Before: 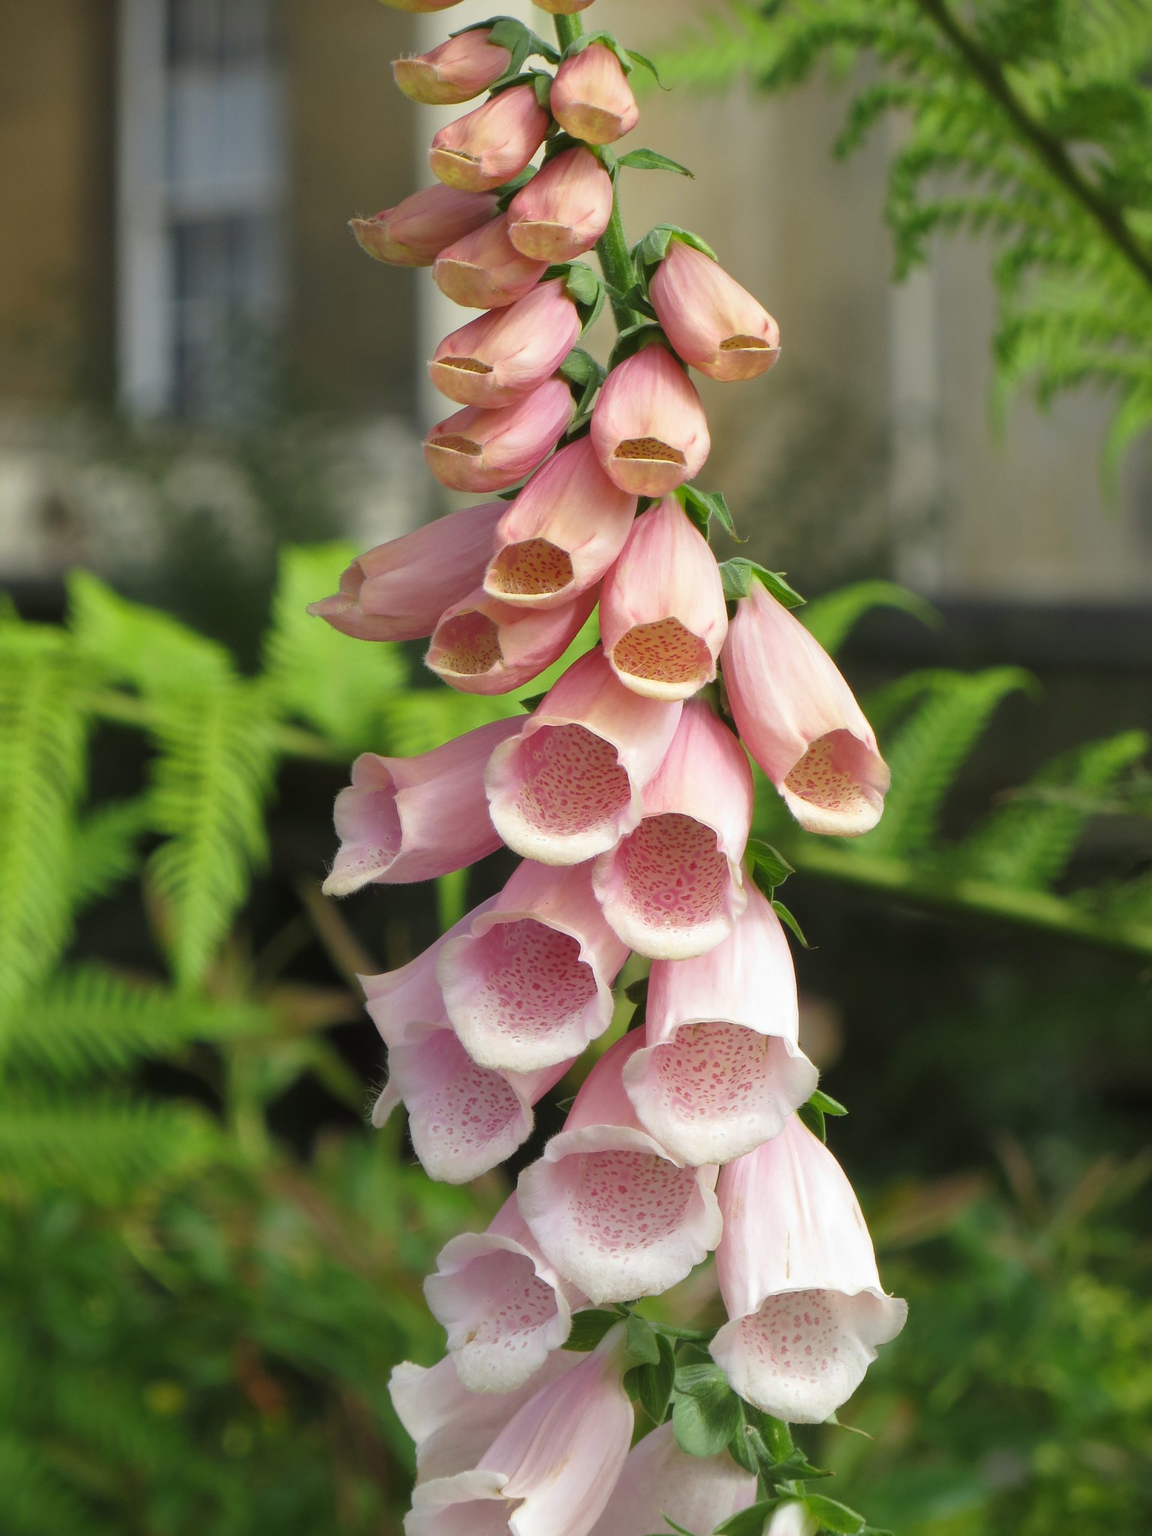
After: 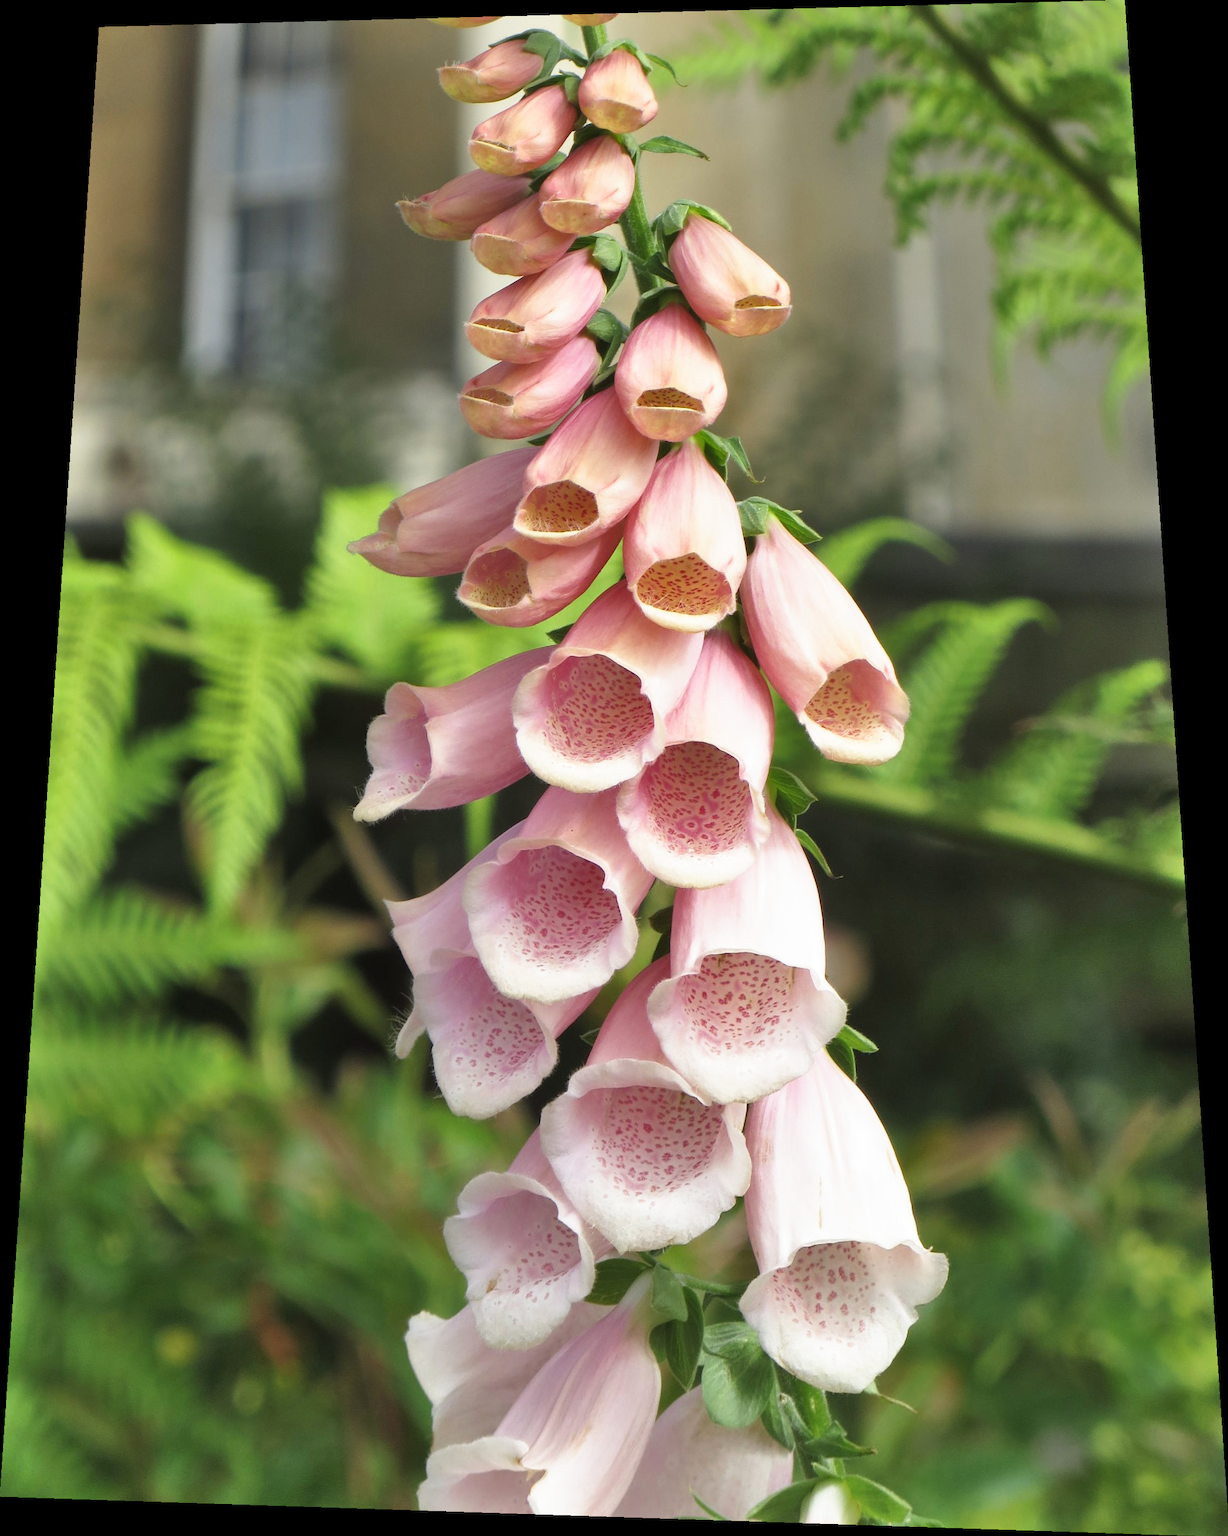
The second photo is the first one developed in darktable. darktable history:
base curve: curves: ch0 [(0, 0) (0.688, 0.865) (1, 1)], preserve colors none
shadows and highlights: soften with gaussian
white balance: red 1, blue 1
contrast brightness saturation: saturation -0.1
rotate and perspective: rotation 0.128°, lens shift (vertical) -0.181, lens shift (horizontal) -0.044, shear 0.001, automatic cropping off
